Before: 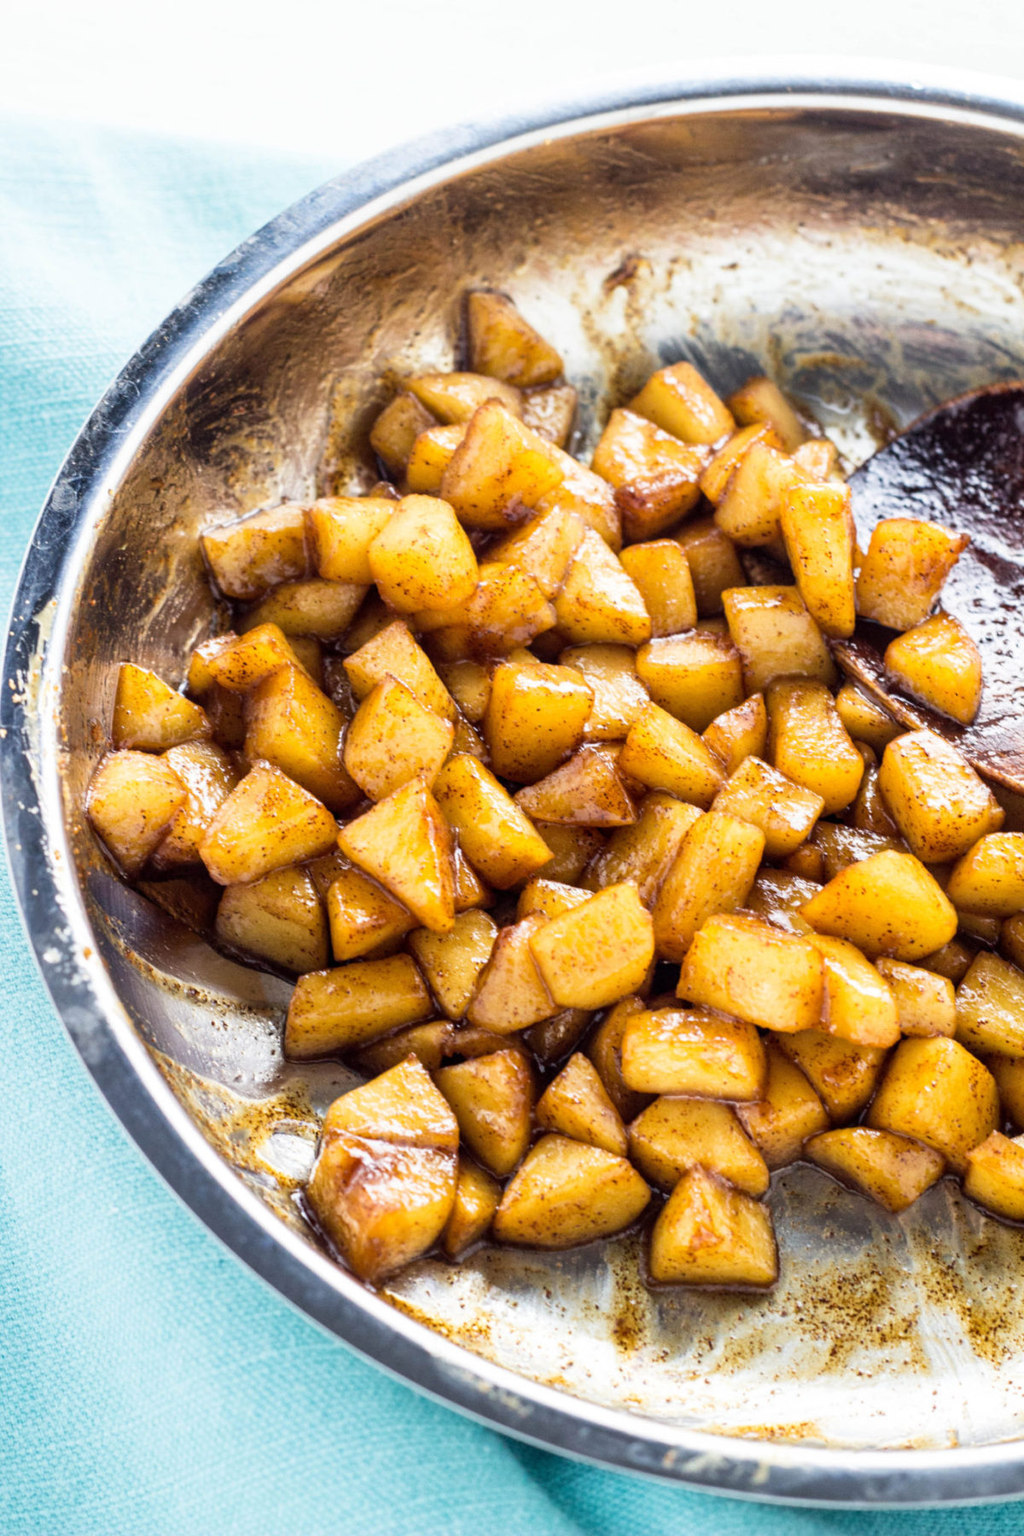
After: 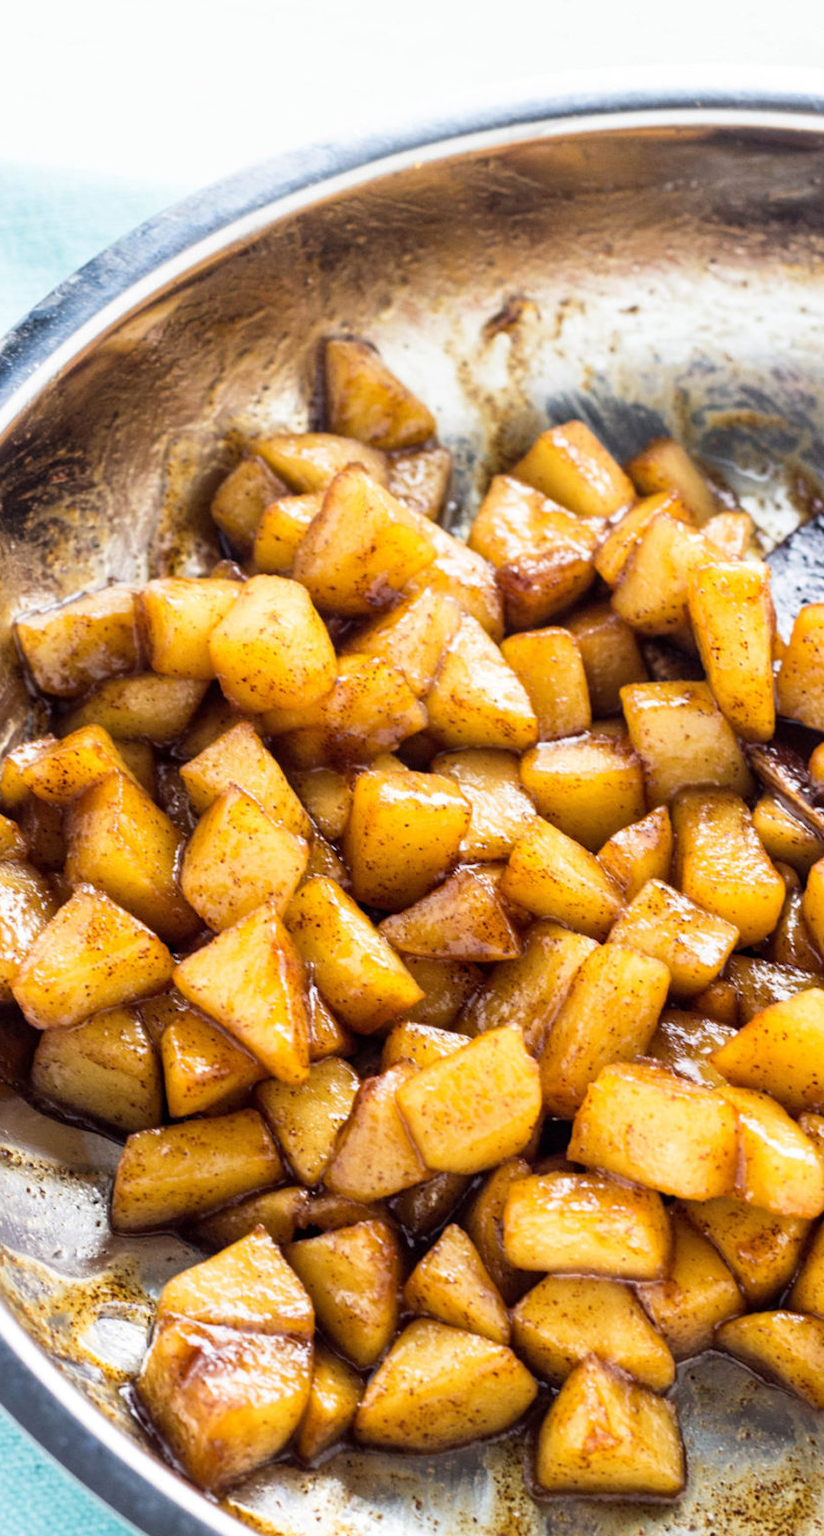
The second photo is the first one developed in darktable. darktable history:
crop: left 18.479%, right 12.2%, bottom 13.971%
sharpen: radius 2.883, amount 0.868, threshold 47.523
